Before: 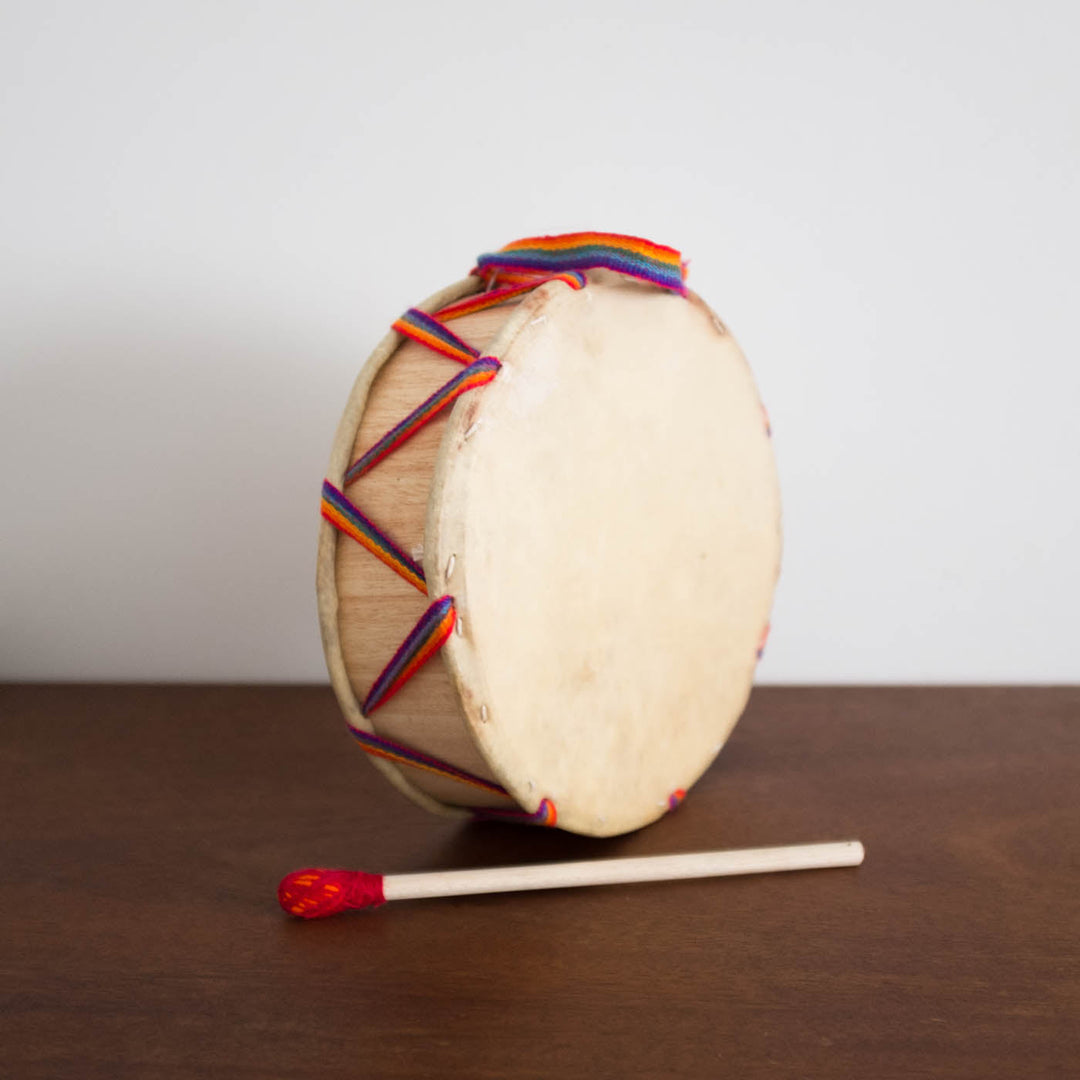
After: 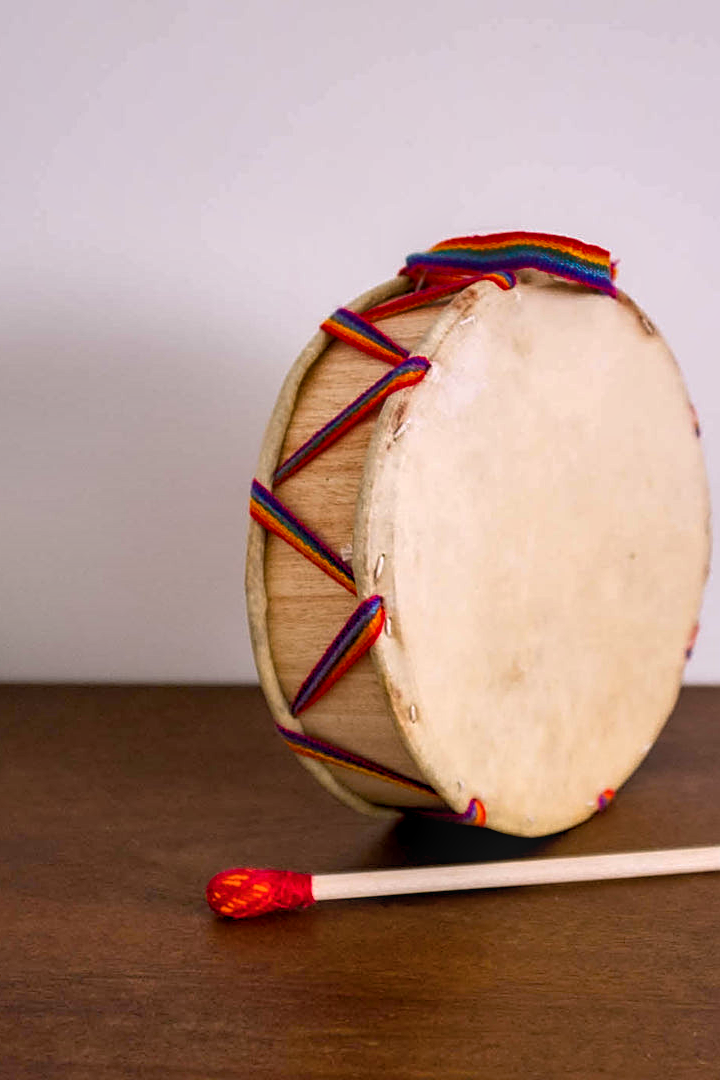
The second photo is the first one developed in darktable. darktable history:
local contrast: detail 130%
crop and rotate: left 6.617%, right 26.717%
shadows and highlights: soften with gaussian
color balance rgb: shadows lift › chroma 2%, shadows lift › hue 217.2°, power › chroma 0.25%, power › hue 60°, highlights gain › chroma 1.5%, highlights gain › hue 309.6°, global offset › luminance -0.5%, perceptual saturation grading › global saturation 15%, global vibrance 20%
sharpen: on, module defaults
